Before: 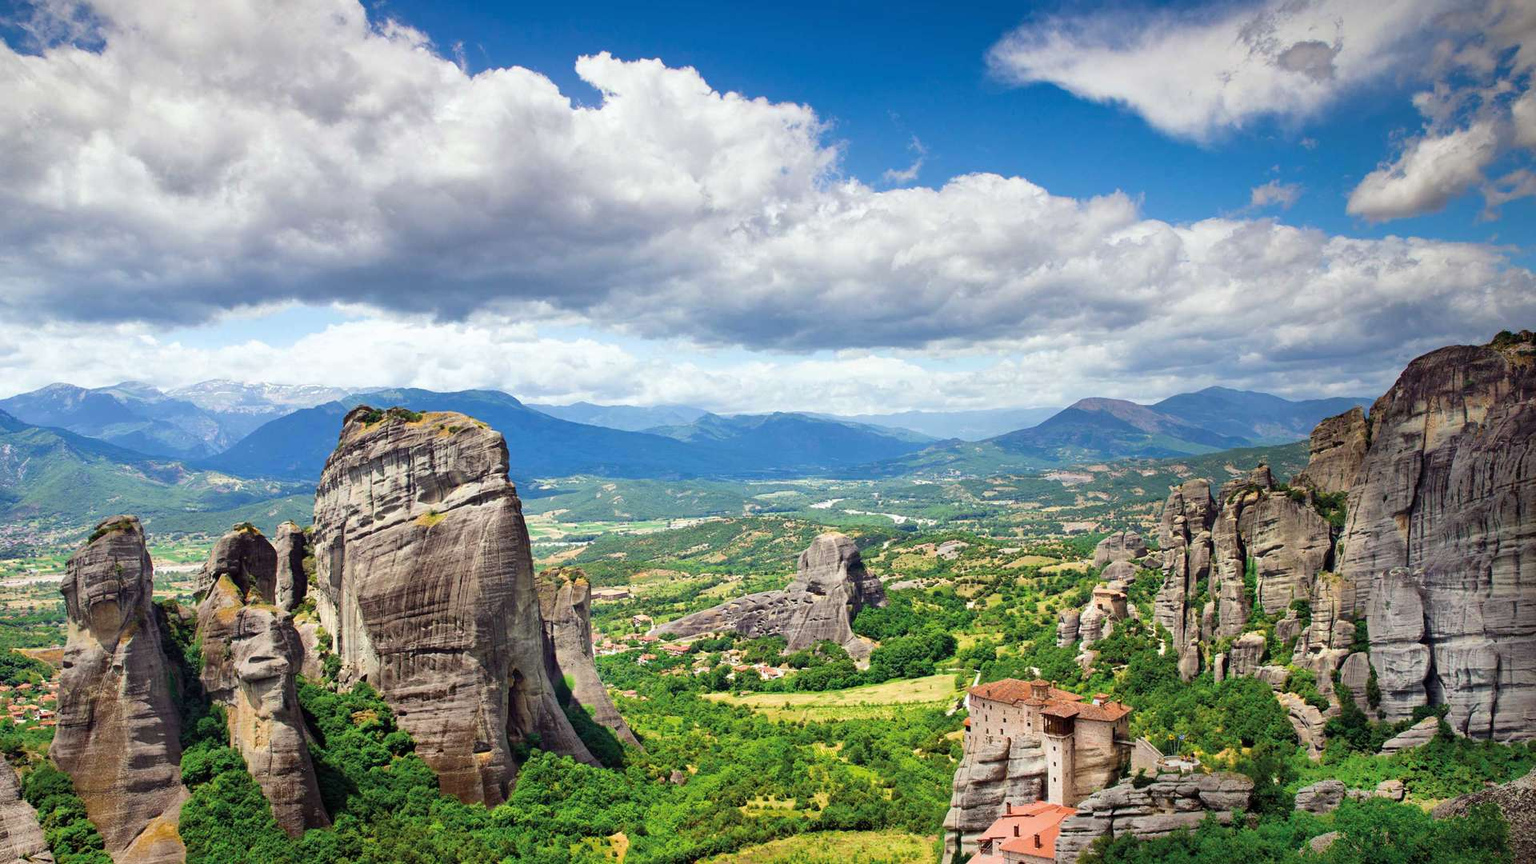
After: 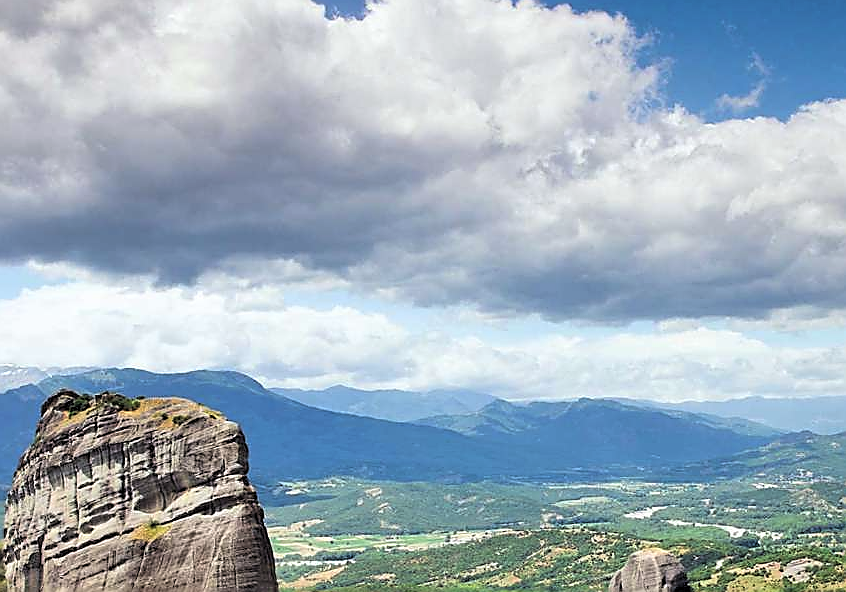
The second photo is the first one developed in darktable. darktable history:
sharpen: radius 1.4, amount 1.25, threshold 0.7
crop: left 20.248%, top 10.86%, right 35.675%, bottom 34.321%
levels: levels [0.116, 0.574, 1]
contrast brightness saturation: brightness 0.13
